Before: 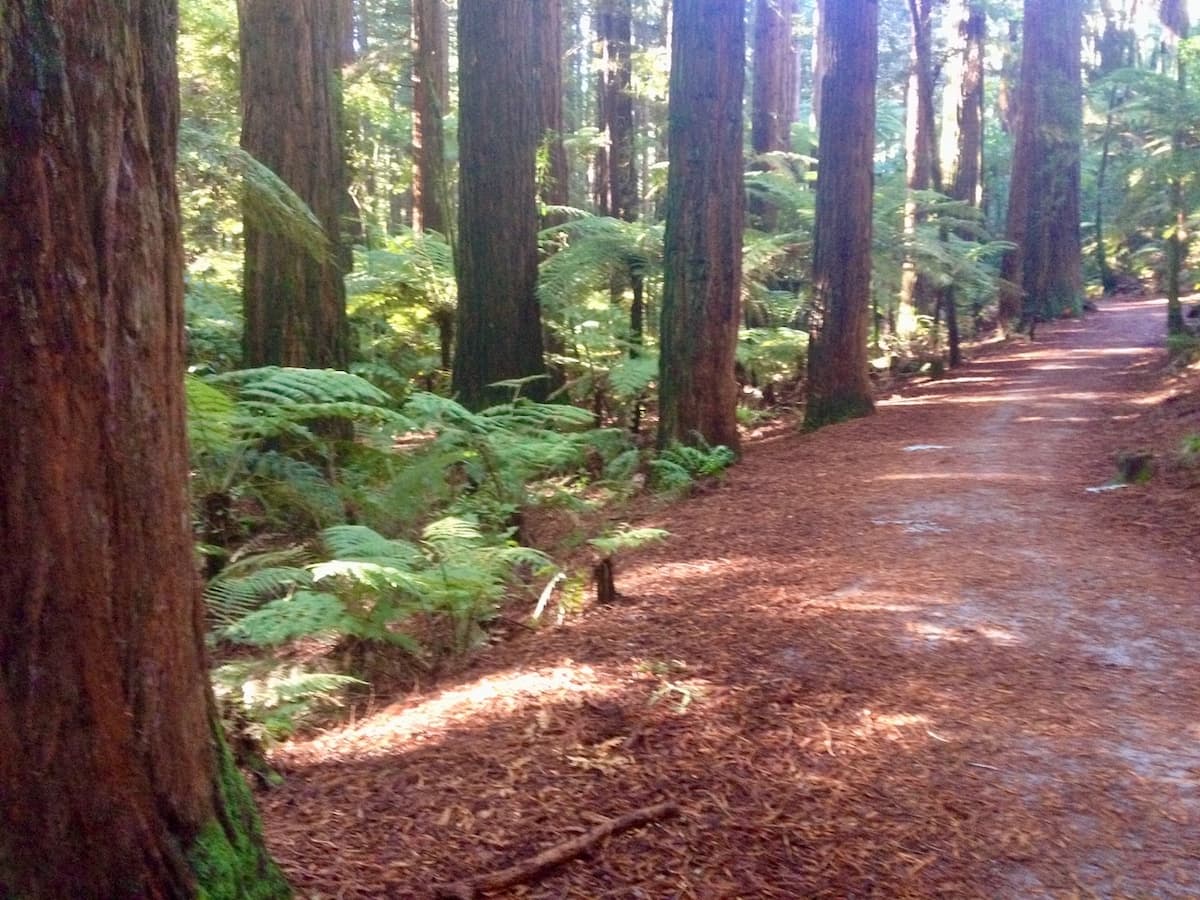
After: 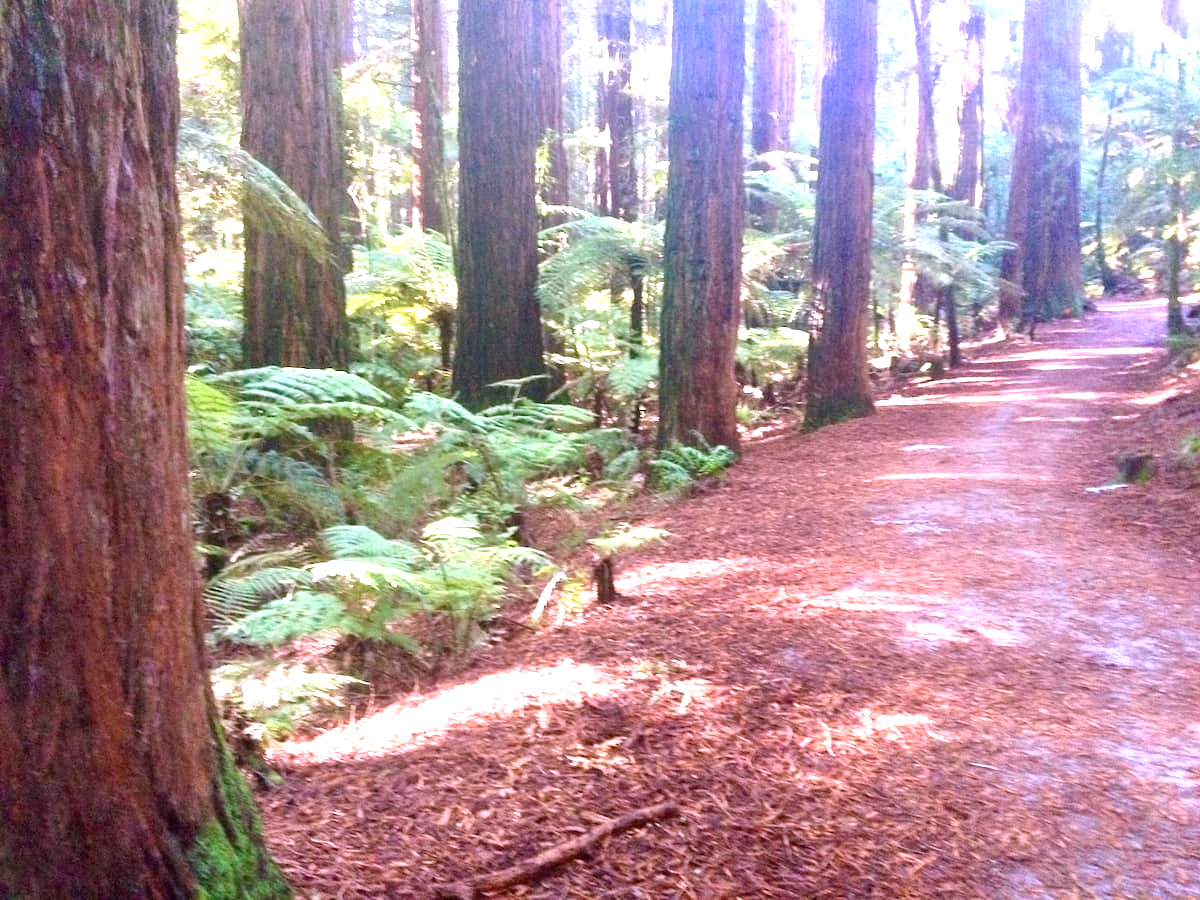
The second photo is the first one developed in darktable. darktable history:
contrast brightness saturation: saturation -0.04
exposure: black level correction 0, exposure 1.125 EV, compensate exposure bias true, compensate highlight preservation false
white balance: red 1.042, blue 1.17
